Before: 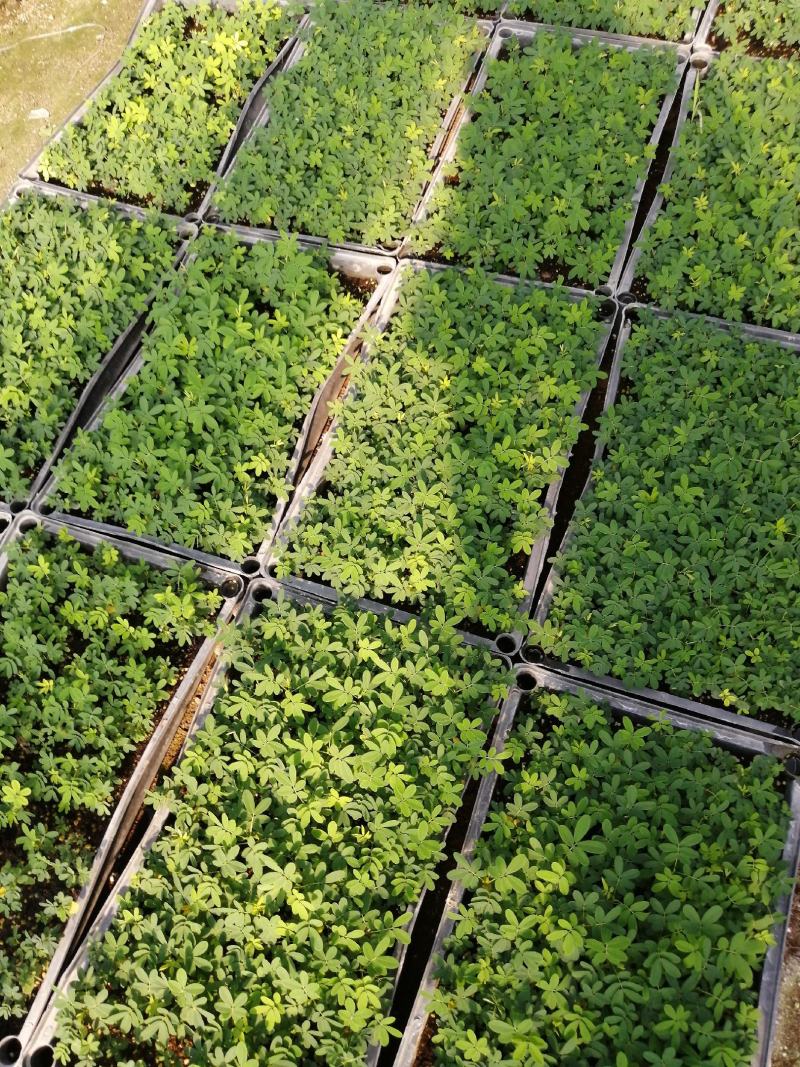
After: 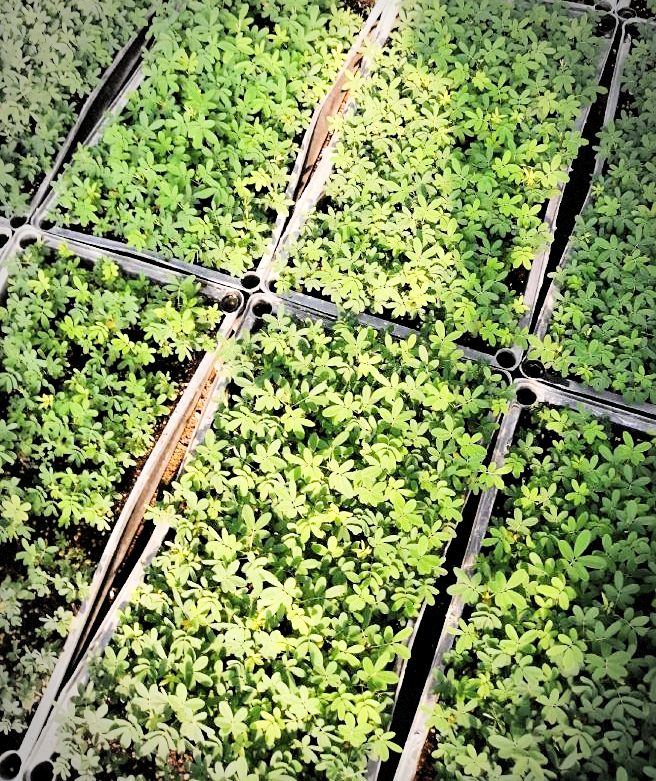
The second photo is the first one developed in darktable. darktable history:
filmic rgb: black relative exposure -5.09 EV, white relative exposure 3.96 EV, hardness 2.9, contrast 1.298, highlights saturation mix -9.2%
sharpen: amount 0.214
vignetting: brightness -0.472, automatic ratio true, dithering 8-bit output
local contrast: mode bilateral grid, contrast 19, coarseness 51, detail 119%, midtone range 0.2
exposure: black level correction 0, exposure 1.185 EV, compensate highlight preservation false
crop: top 26.726%, right 17.958%
